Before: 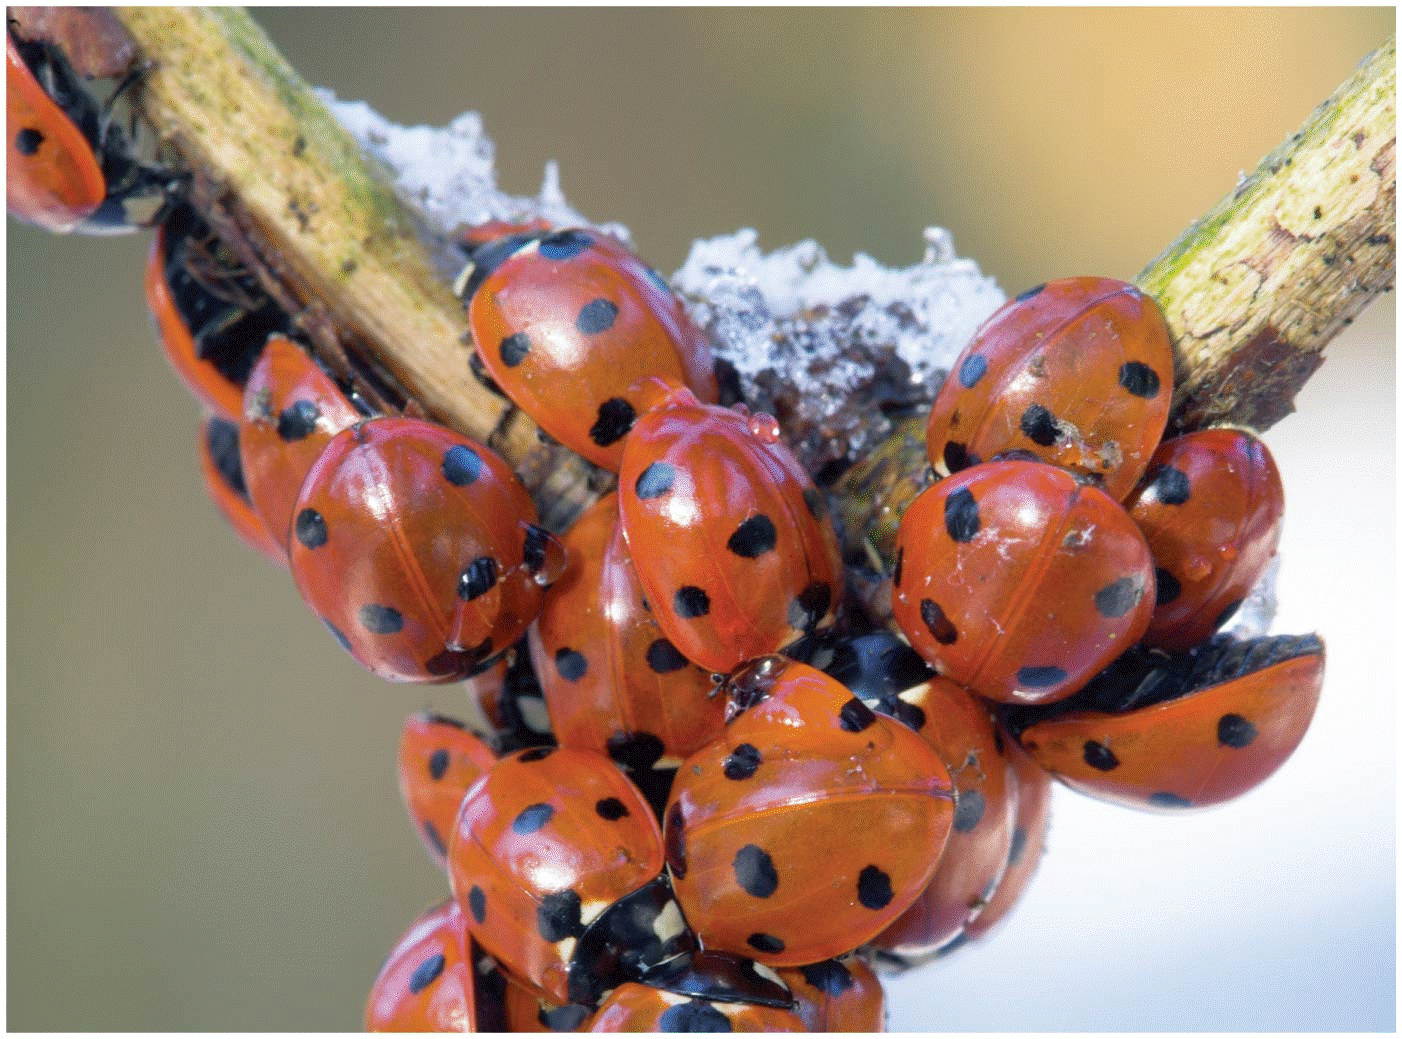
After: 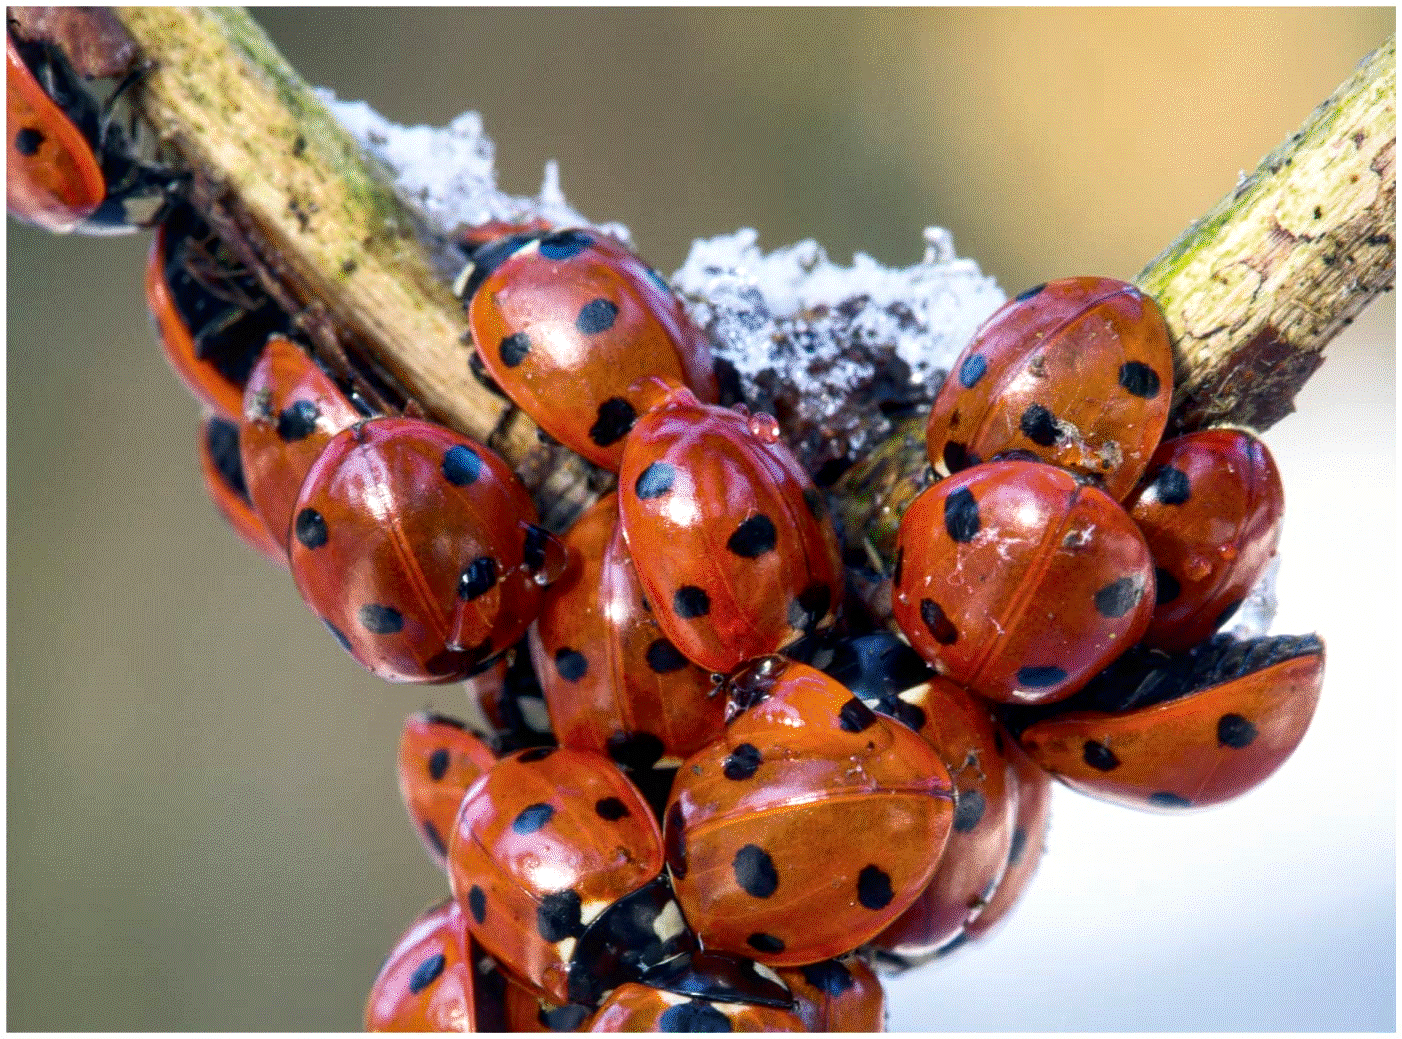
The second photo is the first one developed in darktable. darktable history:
local contrast: highlights 93%, shadows 89%, detail 160%, midtone range 0.2
contrast brightness saturation: contrast 0.203, brightness -0.103, saturation 0.104
